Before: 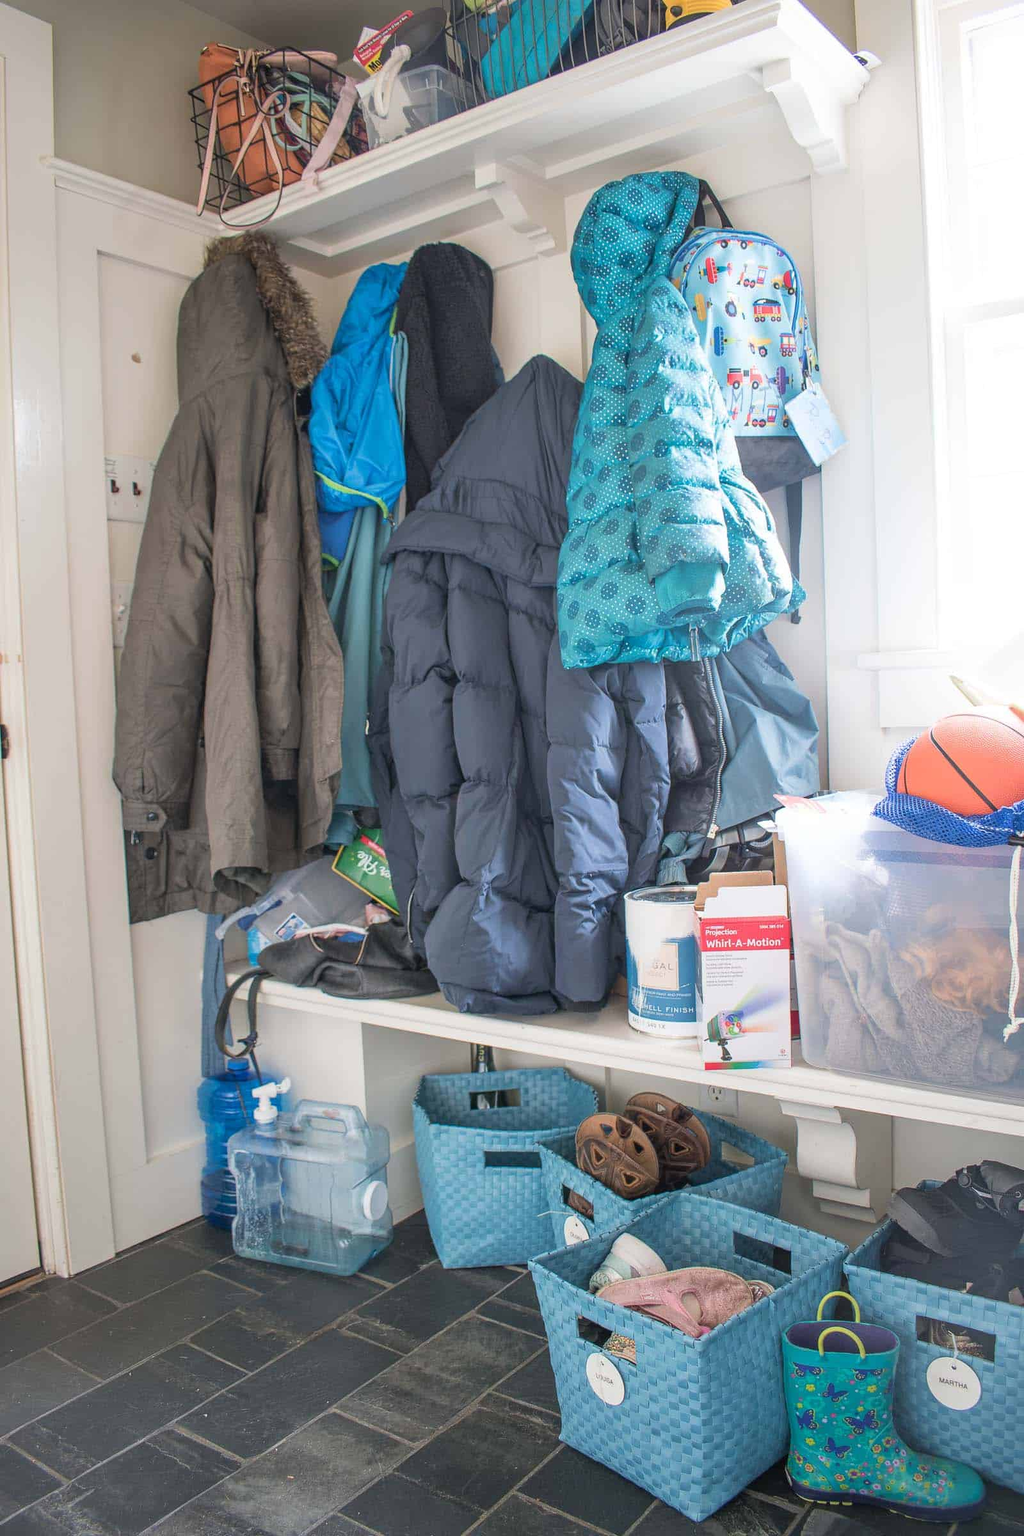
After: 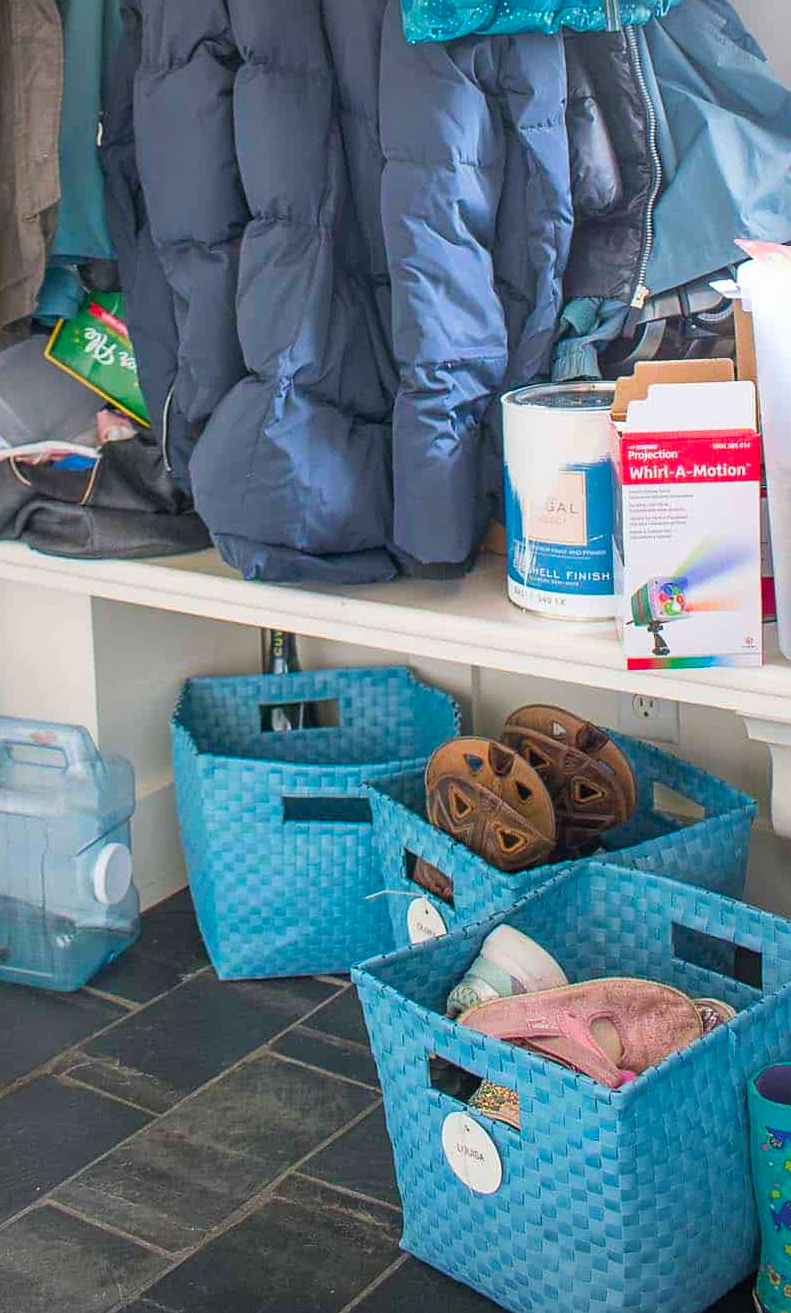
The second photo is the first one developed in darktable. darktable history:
color balance rgb: linear chroma grading › global chroma 15%, perceptual saturation grading › global saturation 30%
crop: left 29.672%, top 41.786%, right 20.851%, bottom 3.487%
sharpen: amount 0.2
vignetting: fall-off radius 60.92%
